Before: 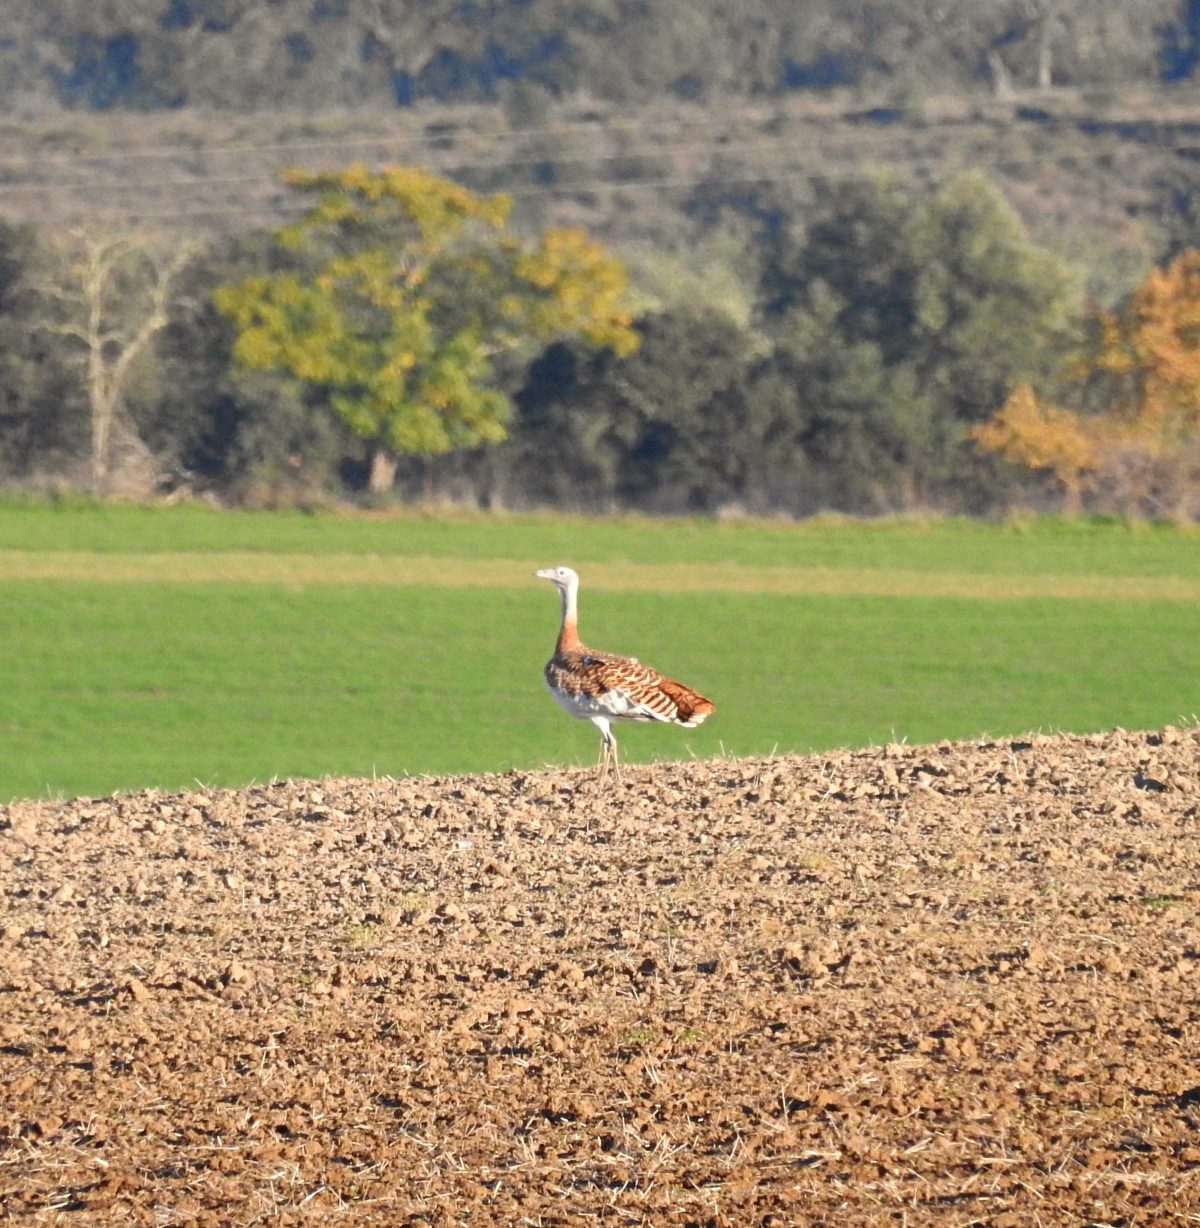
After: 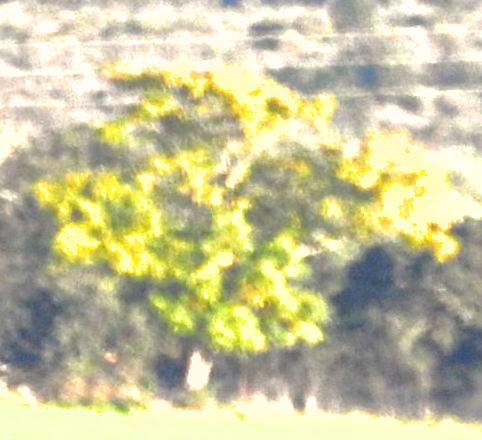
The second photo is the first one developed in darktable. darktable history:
crop: left 15.452%, top 5.459%, right 43.956%, bottom 56.62%
rotate and perspective: rotation 1.57°, crop left 0.018, crop right 0.982, crop top 0.039, crop bottom 0.961
shadows and highlights: on, module defaults
exposure: black level correction 0.001, exposure 1.719 EV, compensate exposure bias true, compensate highlight preservation false
